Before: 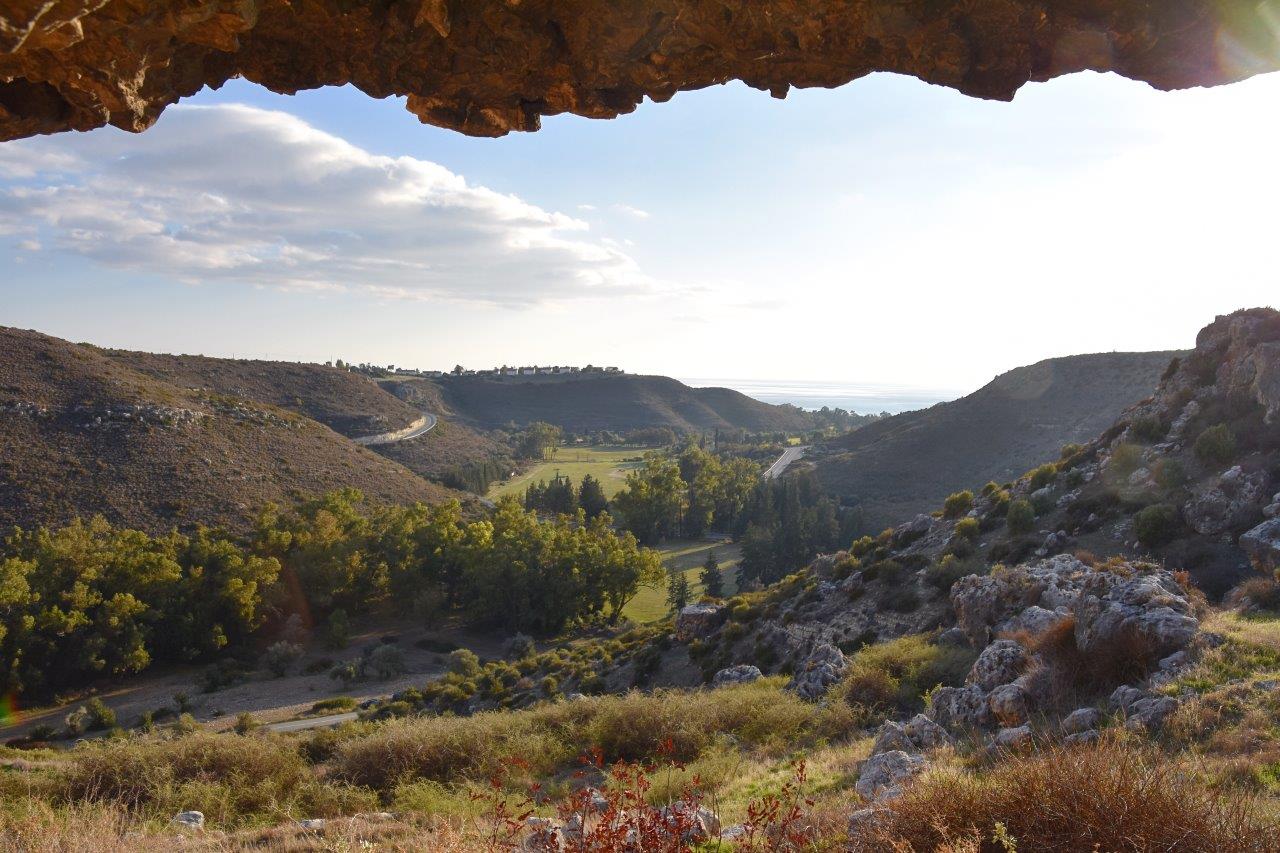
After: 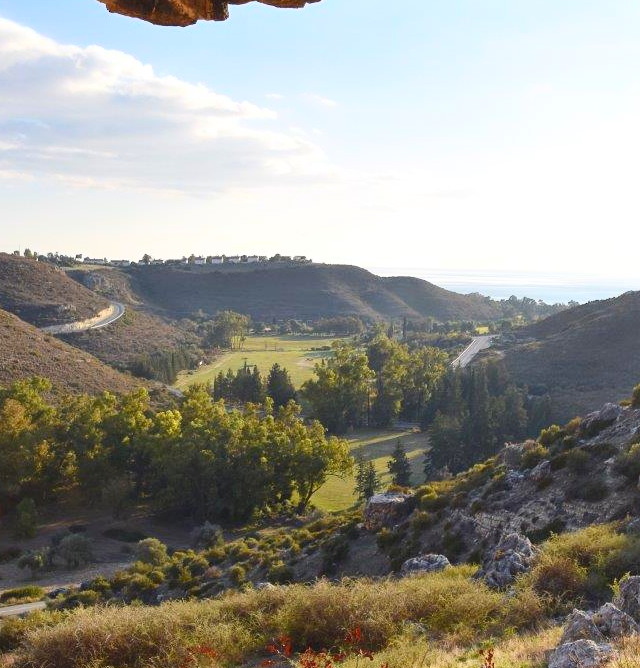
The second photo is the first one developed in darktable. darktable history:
contrast brightness saturation: contrast 0.199, brightness 0.155, saturation 0.218
crop and rotate: angle 0.02°, left 24.394%, top 13.108%, right 25.533%, bottom 8.5%
